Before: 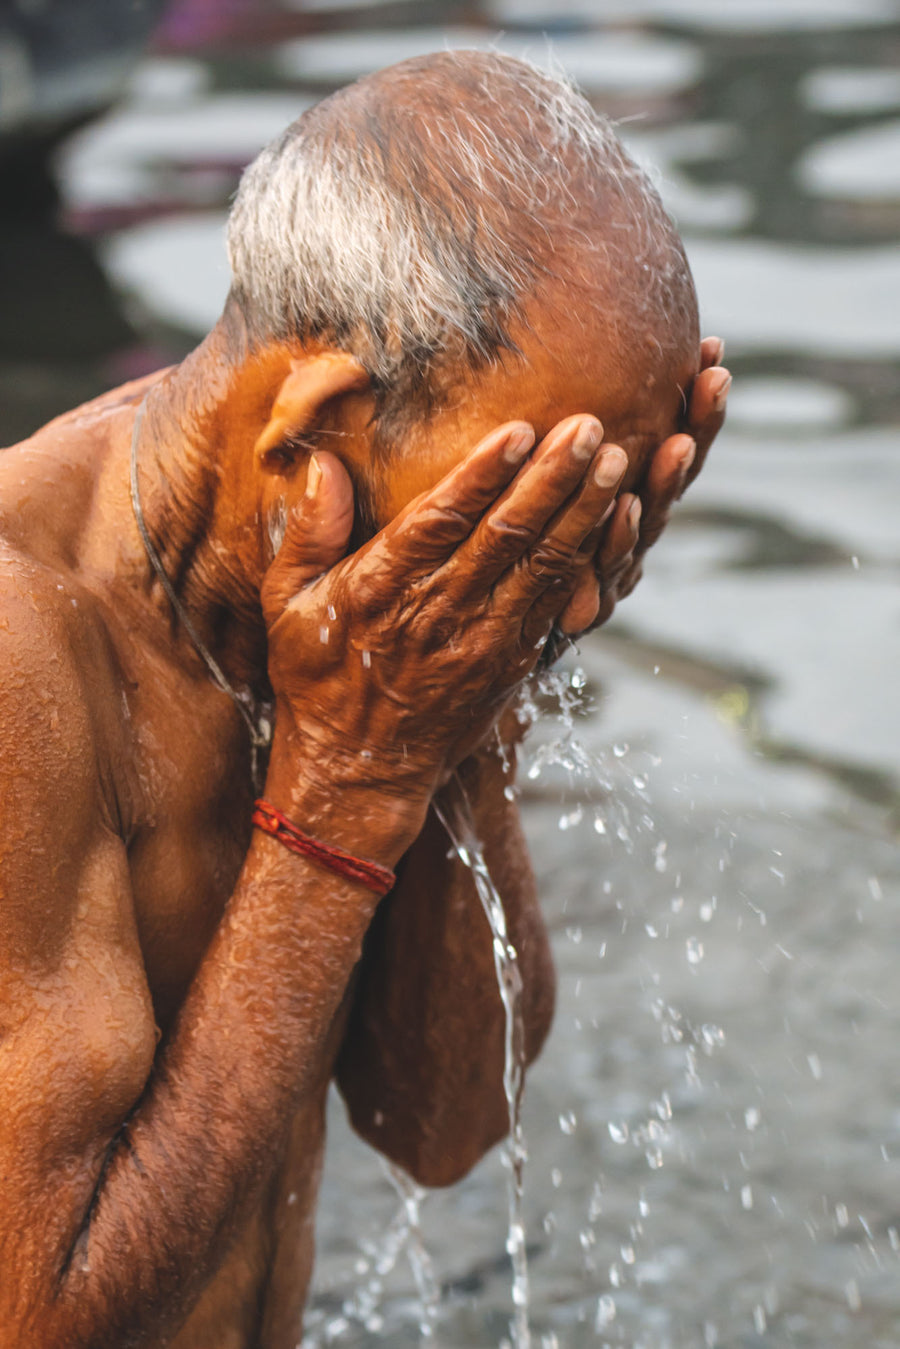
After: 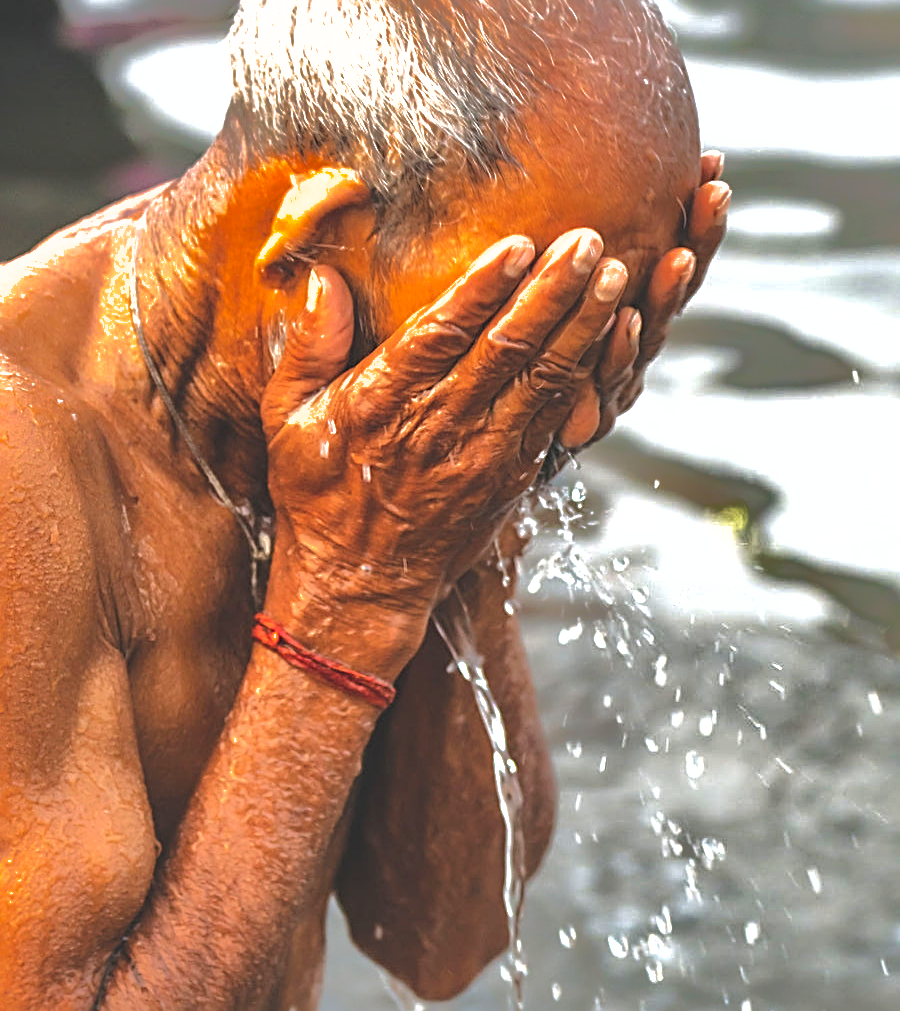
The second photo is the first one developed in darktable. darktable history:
shadows and highlights: shadows 38.43, highlights -74.54
sharpen: radius 2.584, amount 0.688
crop: top 13.819%, bottom 11.169%
exposure: black level correction -0.001, exposure 0.9 EV, compensate exposure bias true, compensate highlight preservation false
